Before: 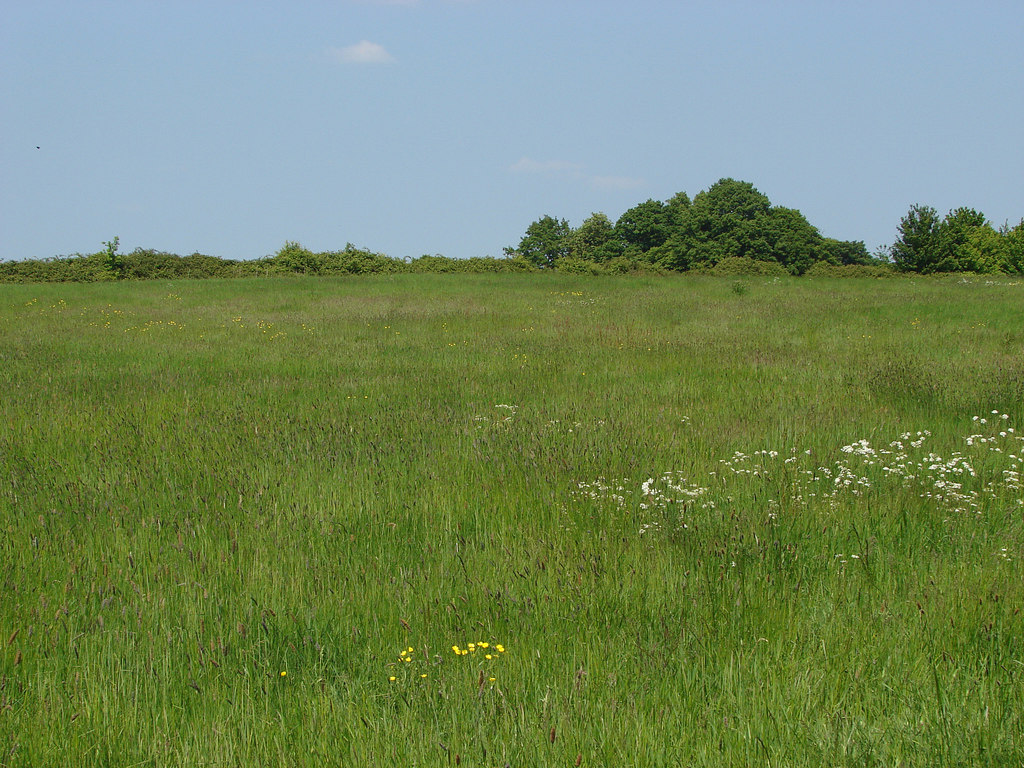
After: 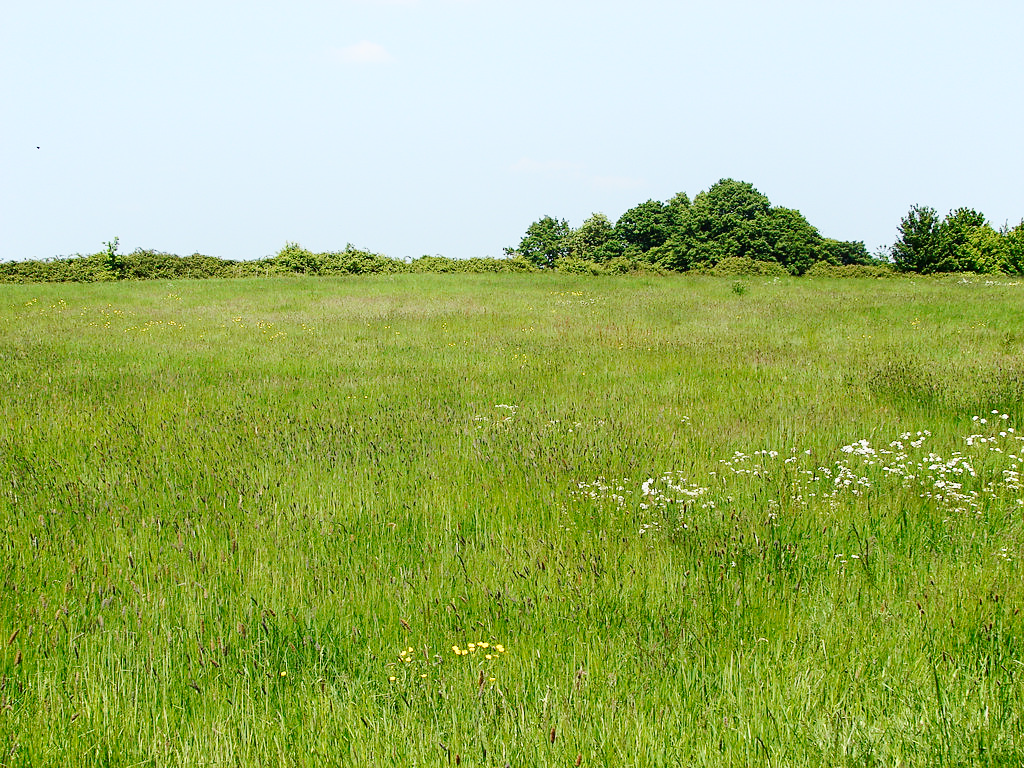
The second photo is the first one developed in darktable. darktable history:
base curve: curves: ch0 [(0, 0) (0.028, 0.03) (0.121, 0.232) (0.46, 0.748) (0.859, 0.968) (1, 1)], preserve colors none
sharpen: amount 0.2
shadows and highlights: shadows -62.32, white point adjustment -5.22, highlights 61.59
